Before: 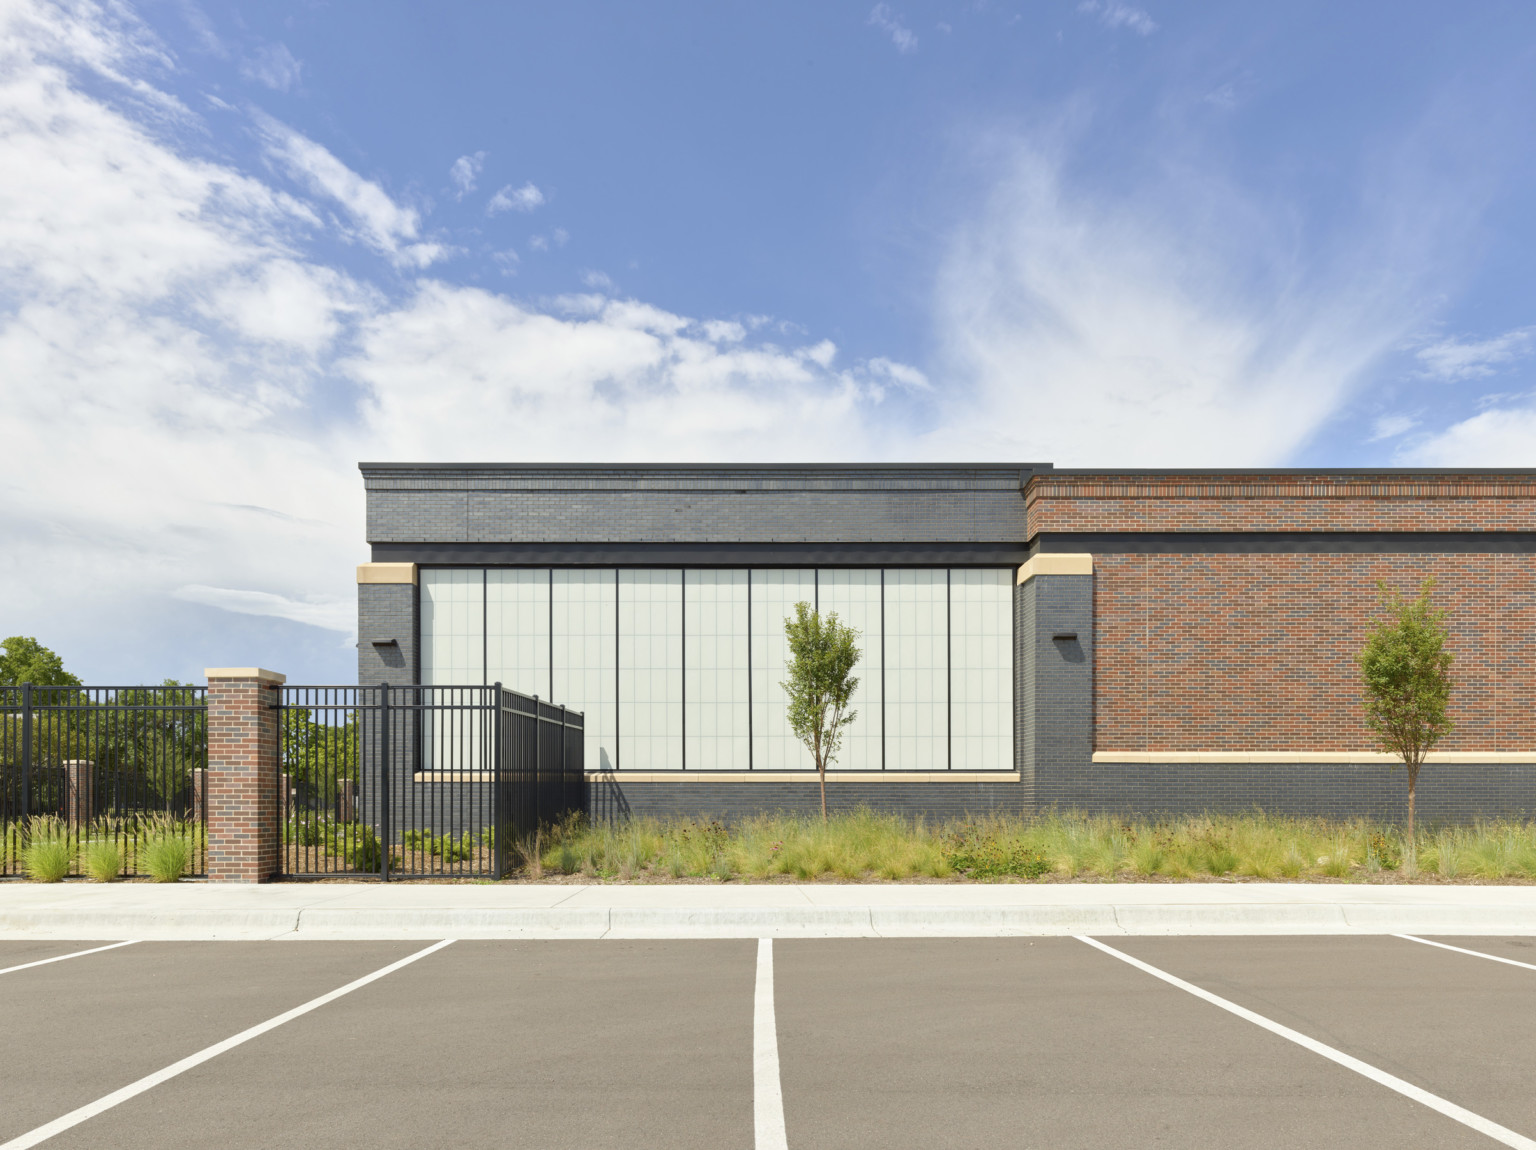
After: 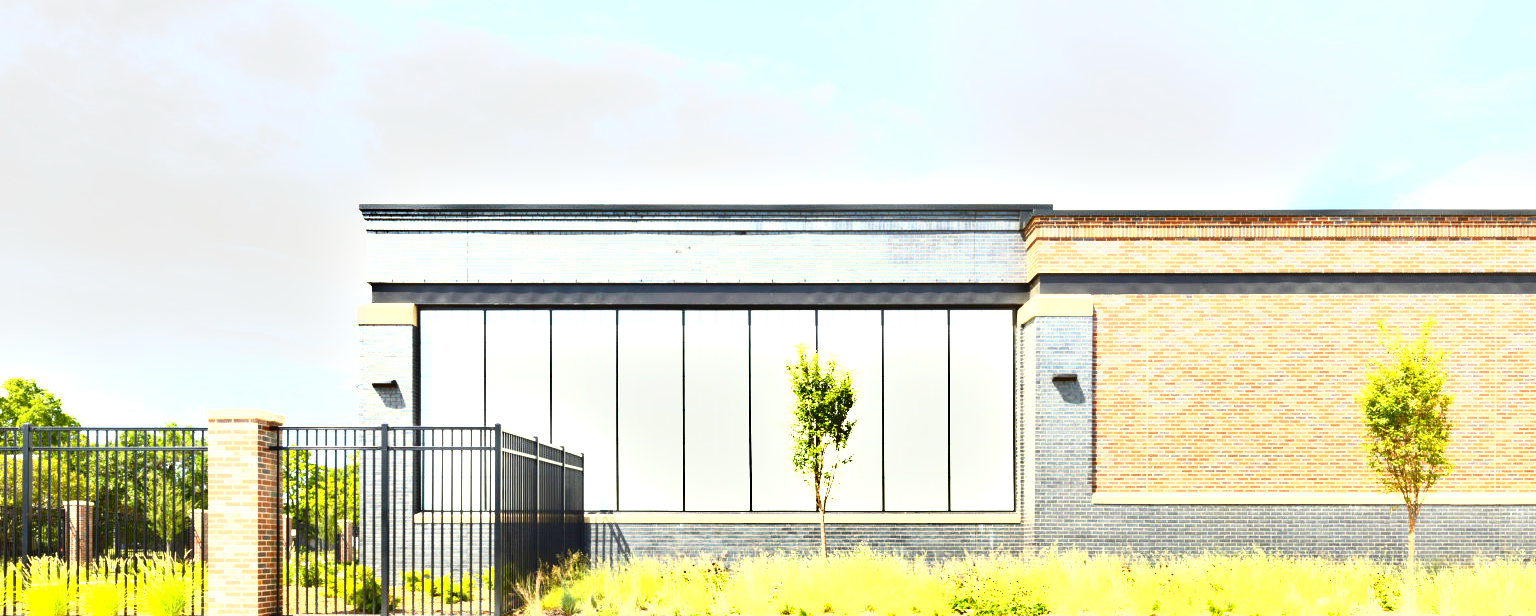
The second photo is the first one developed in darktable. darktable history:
color balance rgb: perceptual saturation grading › global saturation 13.037%, global vibrance 26.372%, contrast 6.477%
crop and rotate: top 22.576%, bottom 23.841%
exposure: black level correction 0.001, exposure 1.32 EV, compensate highlight preservation false
shadows and highlights: radius 45.91, white point adjustment 6.63, compress 79.92%, soften with gaussian
tone curve: curves: ch0 [(0, 0) (0.003, 0.063) (0.011, 0.063) (0.025, 0.063) (0.044, 0.066) (0.069, 0.071) (0.1, 0.09) (0.136, 0.116) (0.177, 0.144) (0.224, 0.192) (0.277, 0.246) (0.335, 0.311) (0.399, 0.399) (0.468, 0.49) (0.543, 0.589) (0.623, 0.709) (0.709, 0.827) (0.801, 0.918) (0.898, 0.969) (1, 1)], color space Lab, independent channels, preserve colors none
